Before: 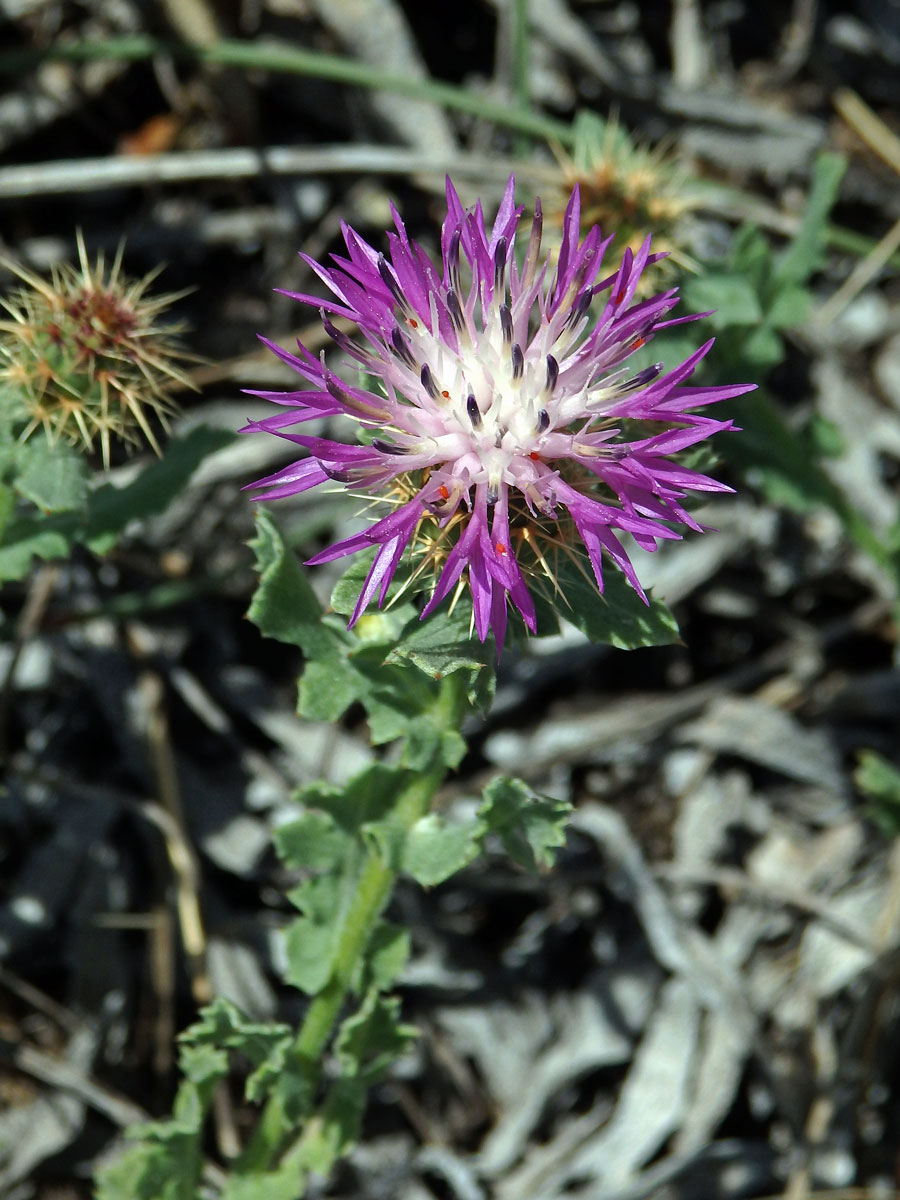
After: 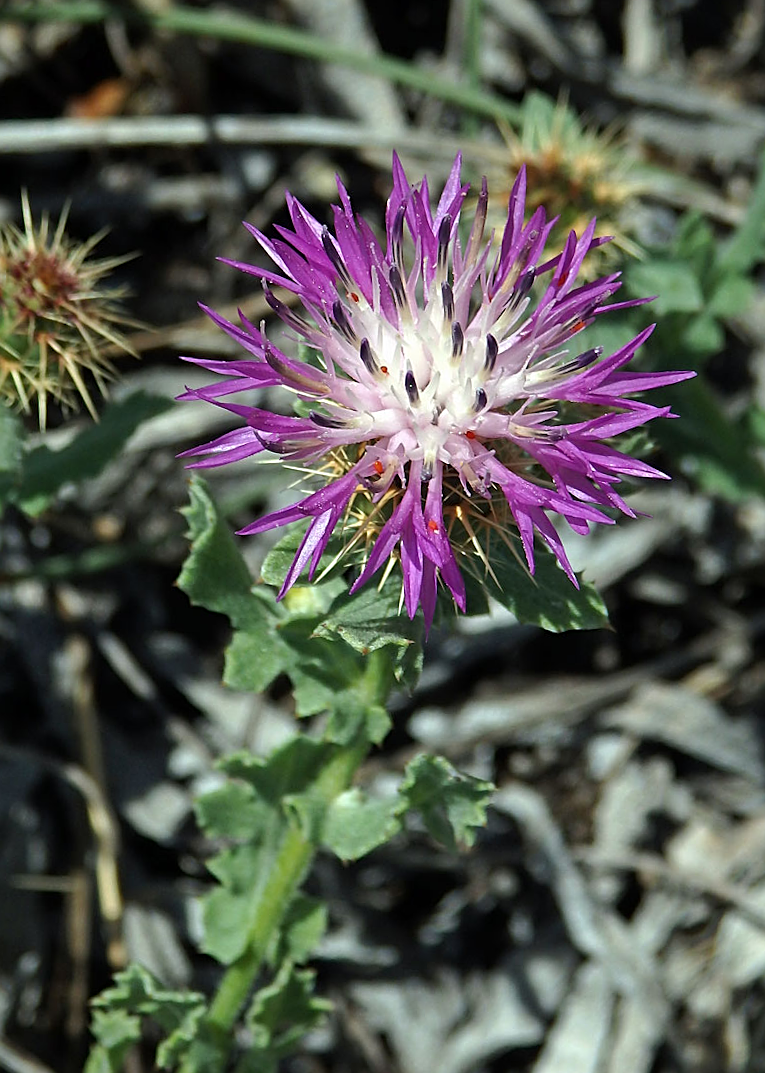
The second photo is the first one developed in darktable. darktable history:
rotate and perspective: rotation 2.27°, automatic cropping off
sharpen: on, module defaults
crop: left 9.929%, top 3.475%, right 9.188%, bottom 9.529%
